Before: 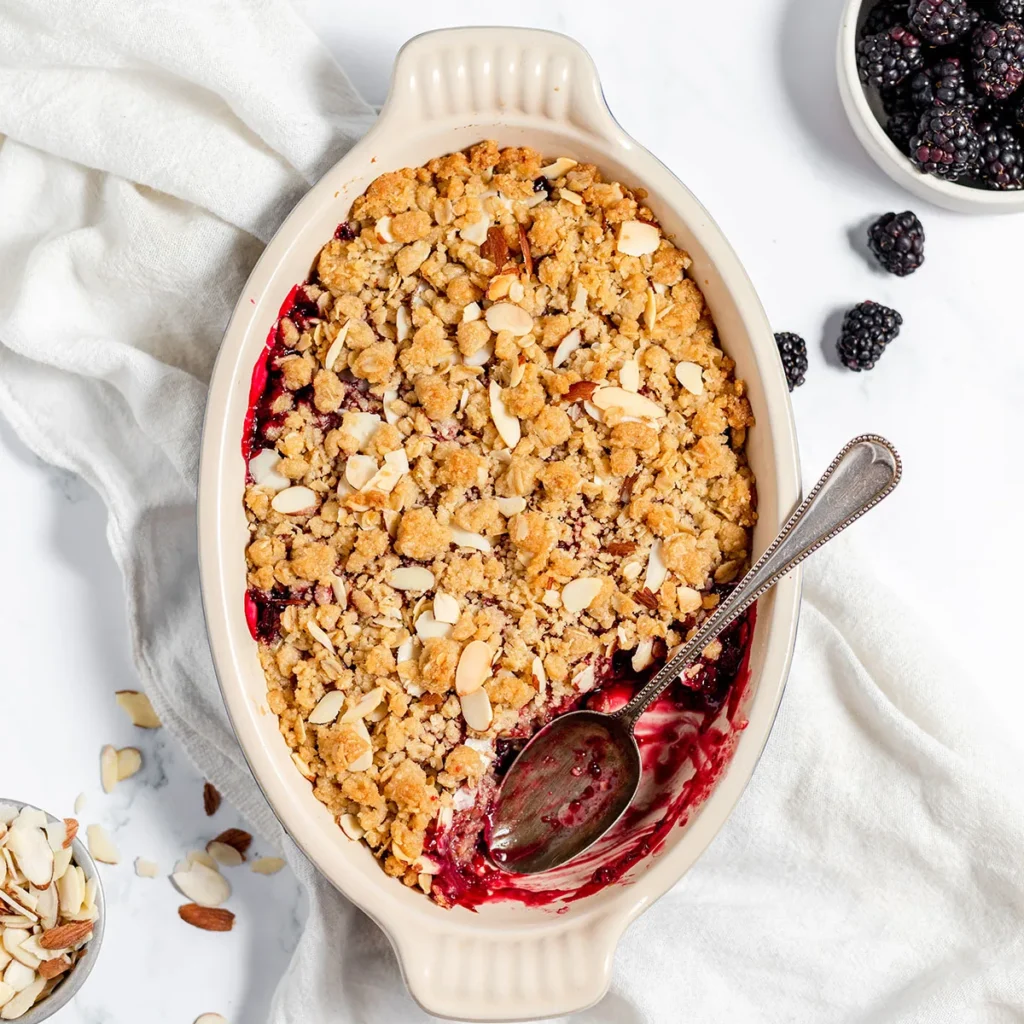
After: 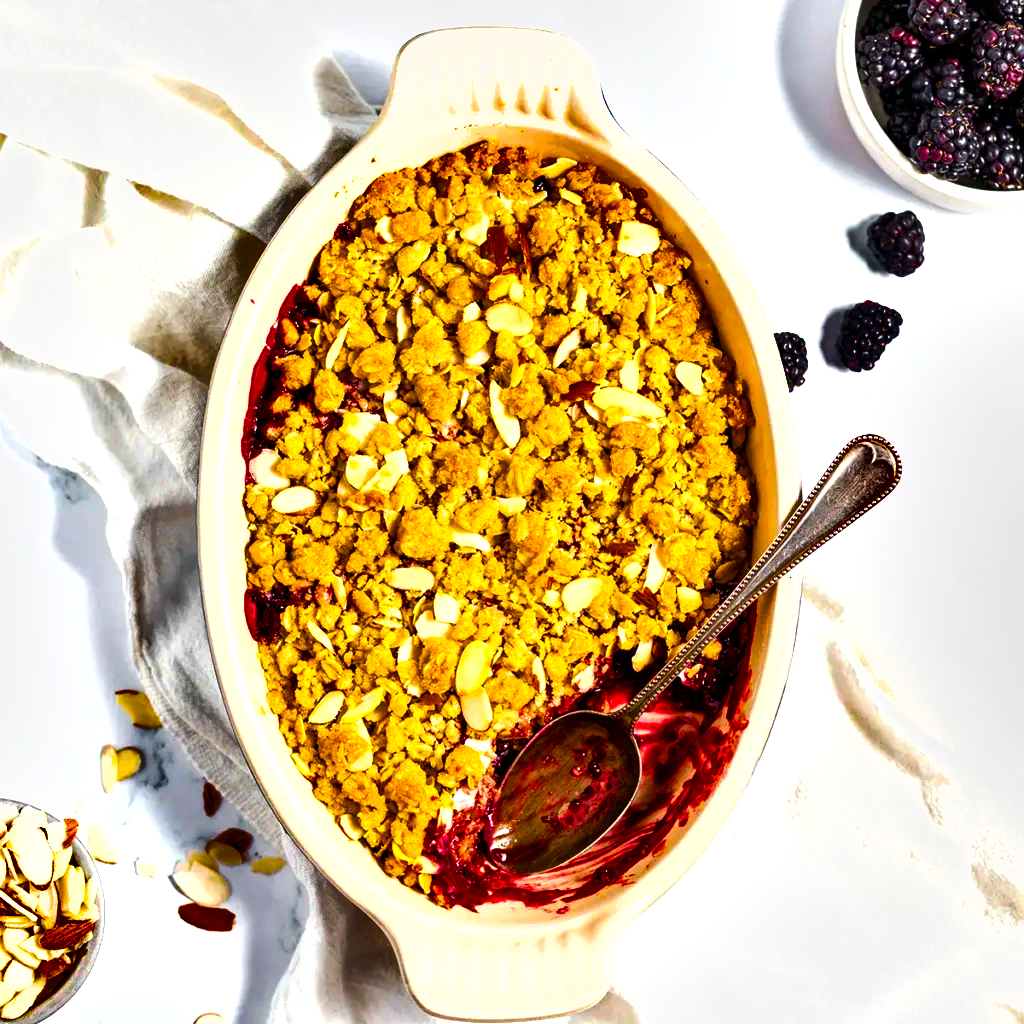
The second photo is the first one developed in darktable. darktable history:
color balance rgb: linear chroma grading › shadows -40%, linear chroma grading › highlights 40%, linear chroma grading › global chroma 45%, linear chroma grading › mid-tones -30%, perceptual saturation grading › global saturation 55%, perceptual saturation grading › highlights -50%, perceptual saturation grading › mid-tones 40%, perceptual saturation grading › shadows 30%, perceptual brilliance grading › global brilliance 20%, perceptual brilliance grading › shadows -40%, global vibrance 35%
shadows and highlights: soften with gaussian
